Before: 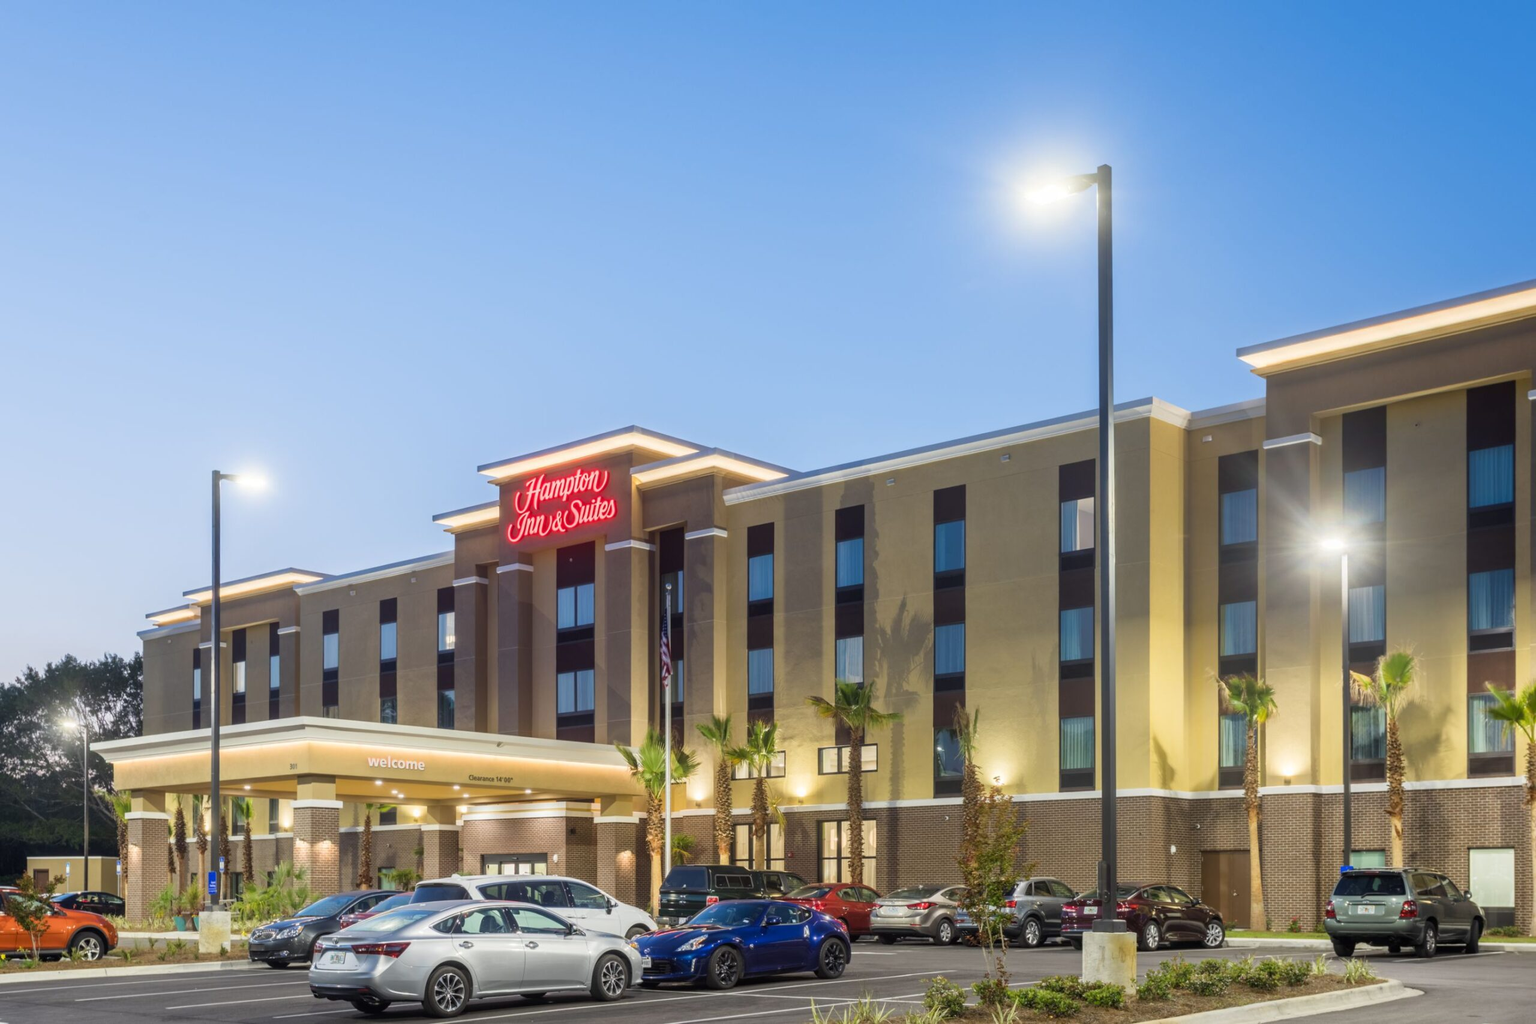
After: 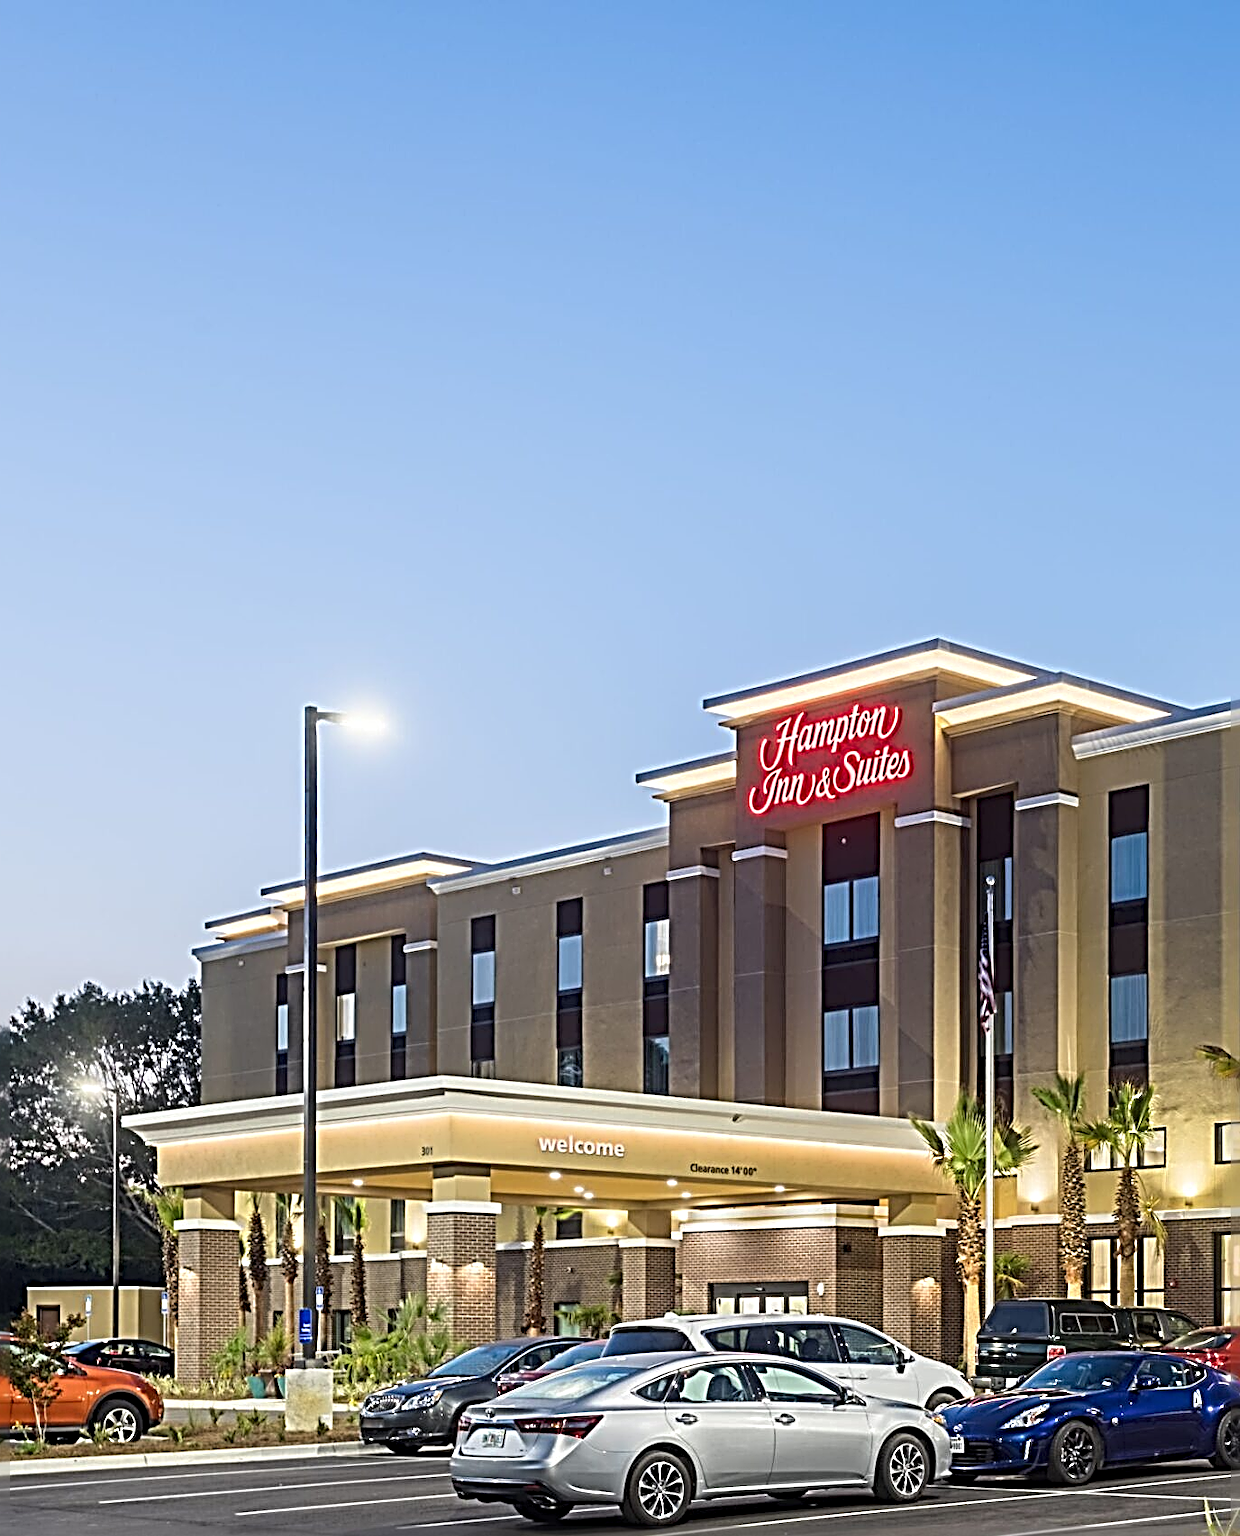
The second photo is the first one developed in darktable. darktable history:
sharpen: radius 4.001, amount 2
crop: left 0.587%, right 45.588%, bottom 0.086%
